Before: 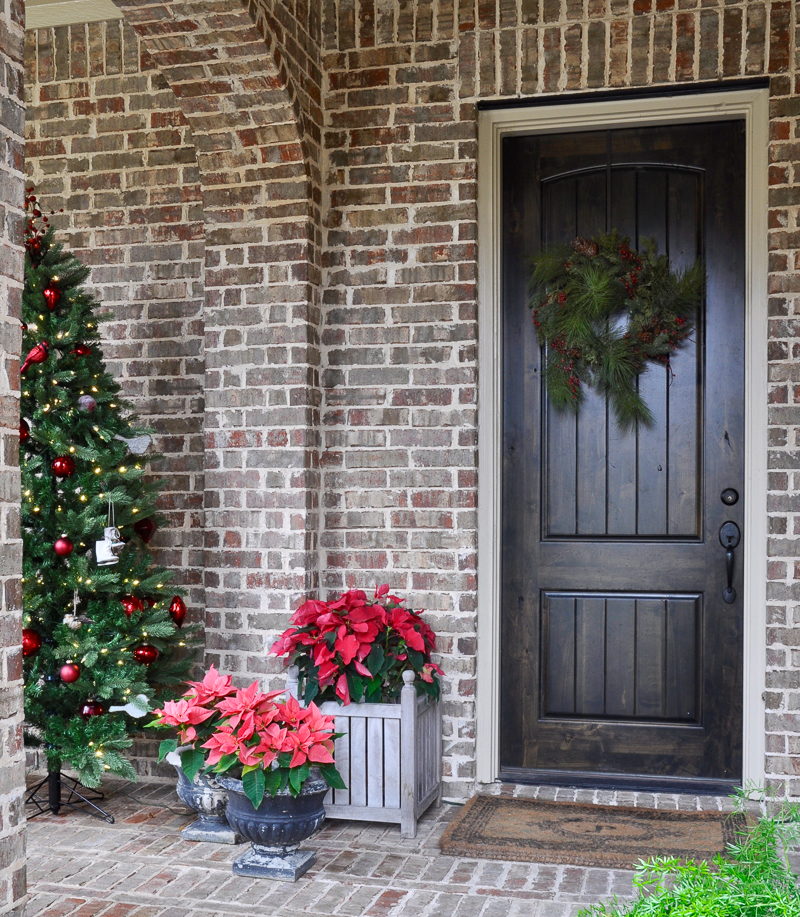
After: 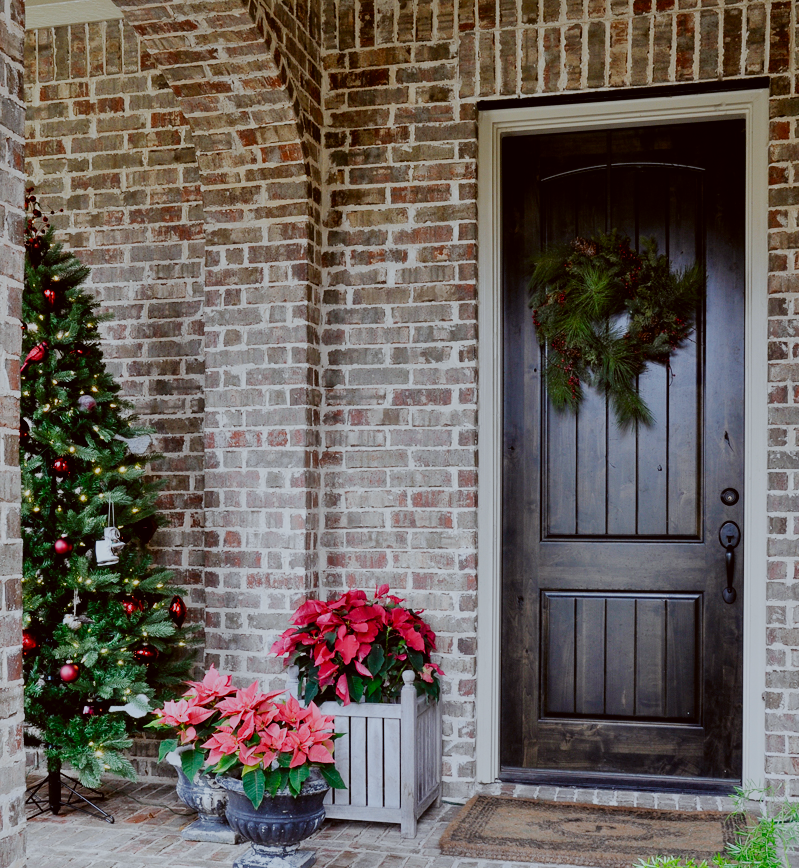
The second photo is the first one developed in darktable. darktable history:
filmic rgb: black relative exposure -6.16 EV, white relative exposure 6.97 EV, hardness 2.25, add noise in highlights 0, preserve chrominance no, color science v3 (2019), use custom middle-gray values true, contrast in highlights soft
crop and rotate: top 0.004%, bottom 5.299%
color correction: highlights a* -3.39, highlights b* -6.14, shadows a* 3.25, shadows b* 5.27
tone equalizer: on, module defaults
